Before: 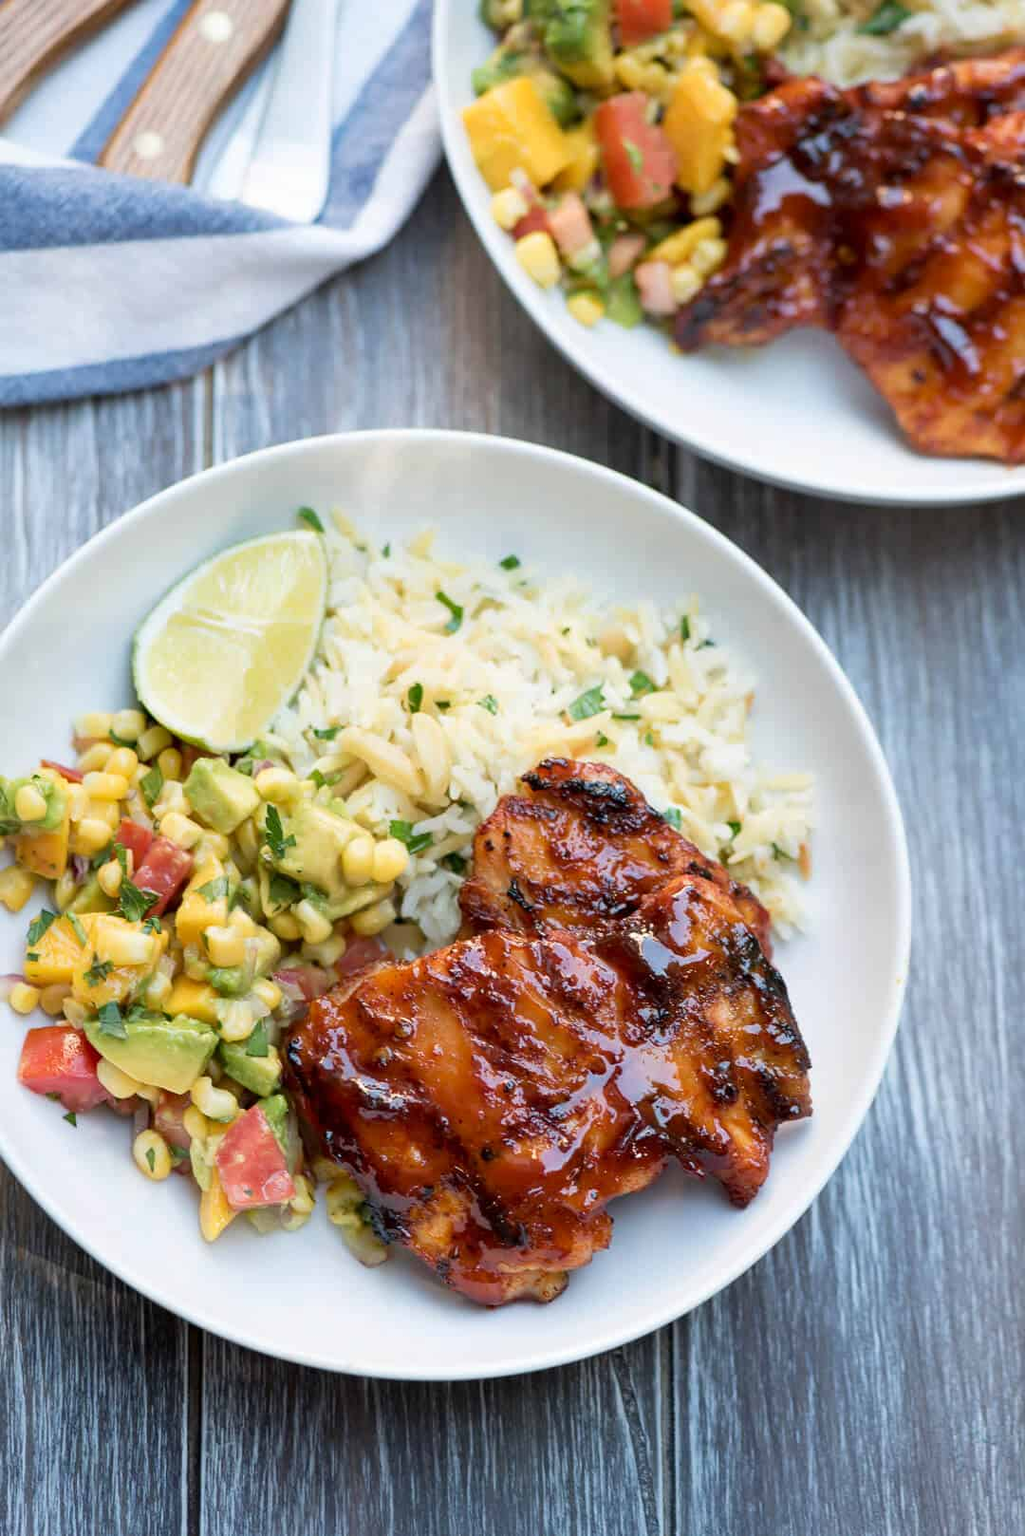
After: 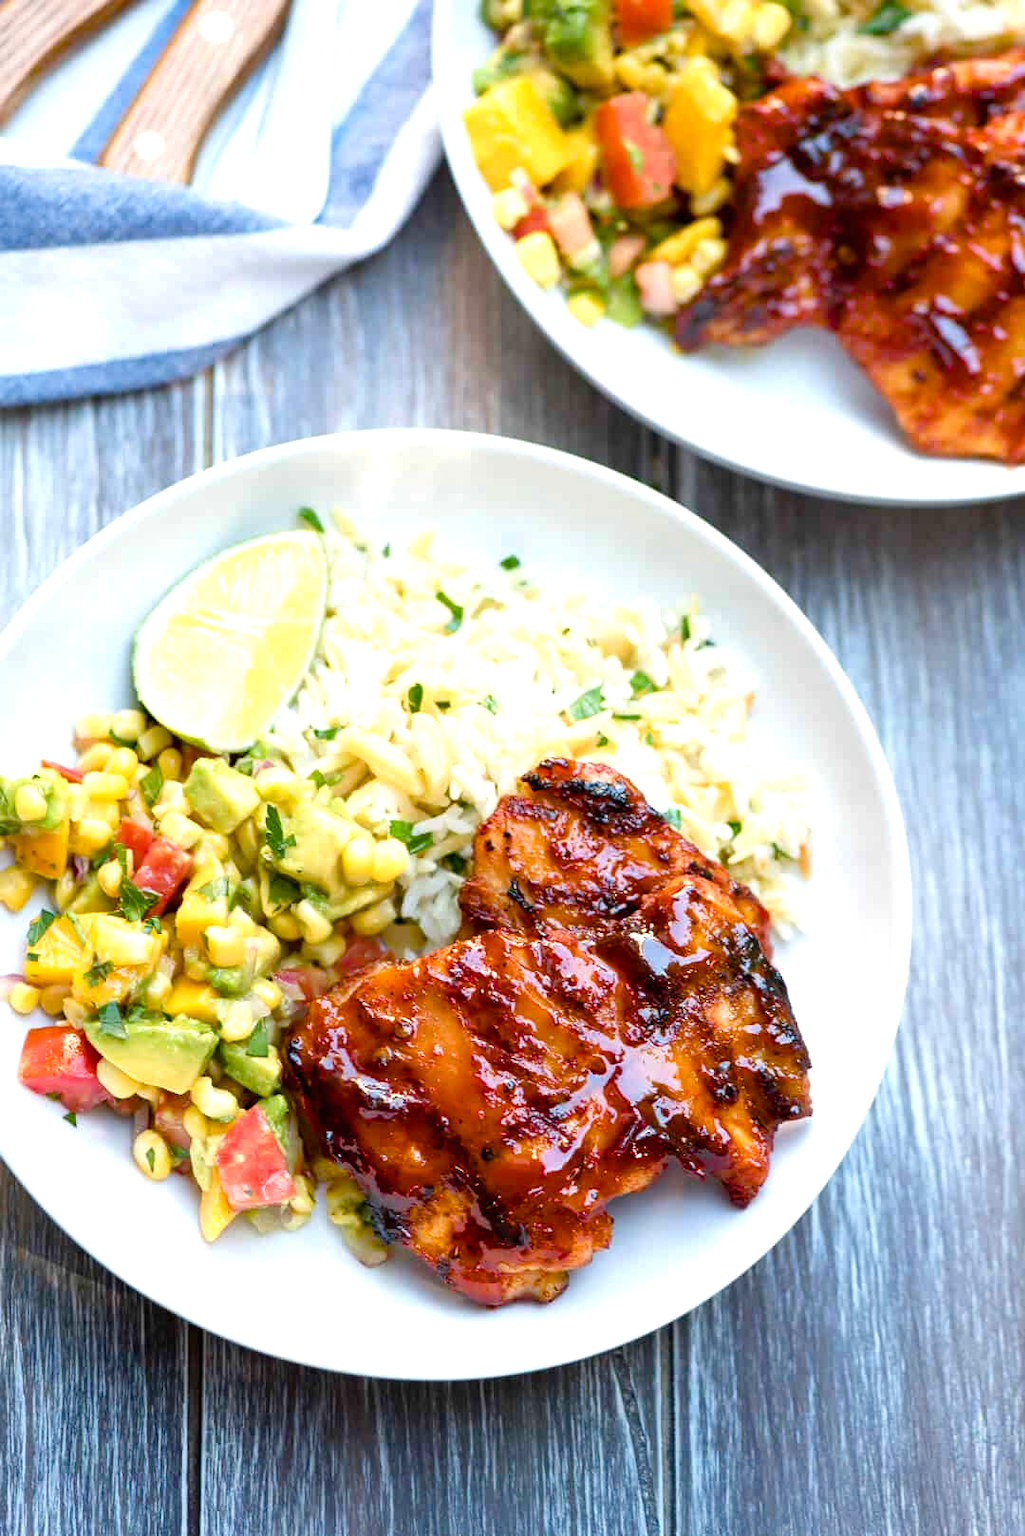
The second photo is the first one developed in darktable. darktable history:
local contrast: mode bilateral grid, contrast 99, coarseness 99, detail 90%, midtone range 0.2
exposure: exposure 0.513 EV, compensate highlight preservation false
color balance rgb: perceptual saturation grading › global saturation 20%, perceptual saturation grading › highlights -14.297%, perceptual saturation grading › shadows 49.403%, contrast 4.381%
